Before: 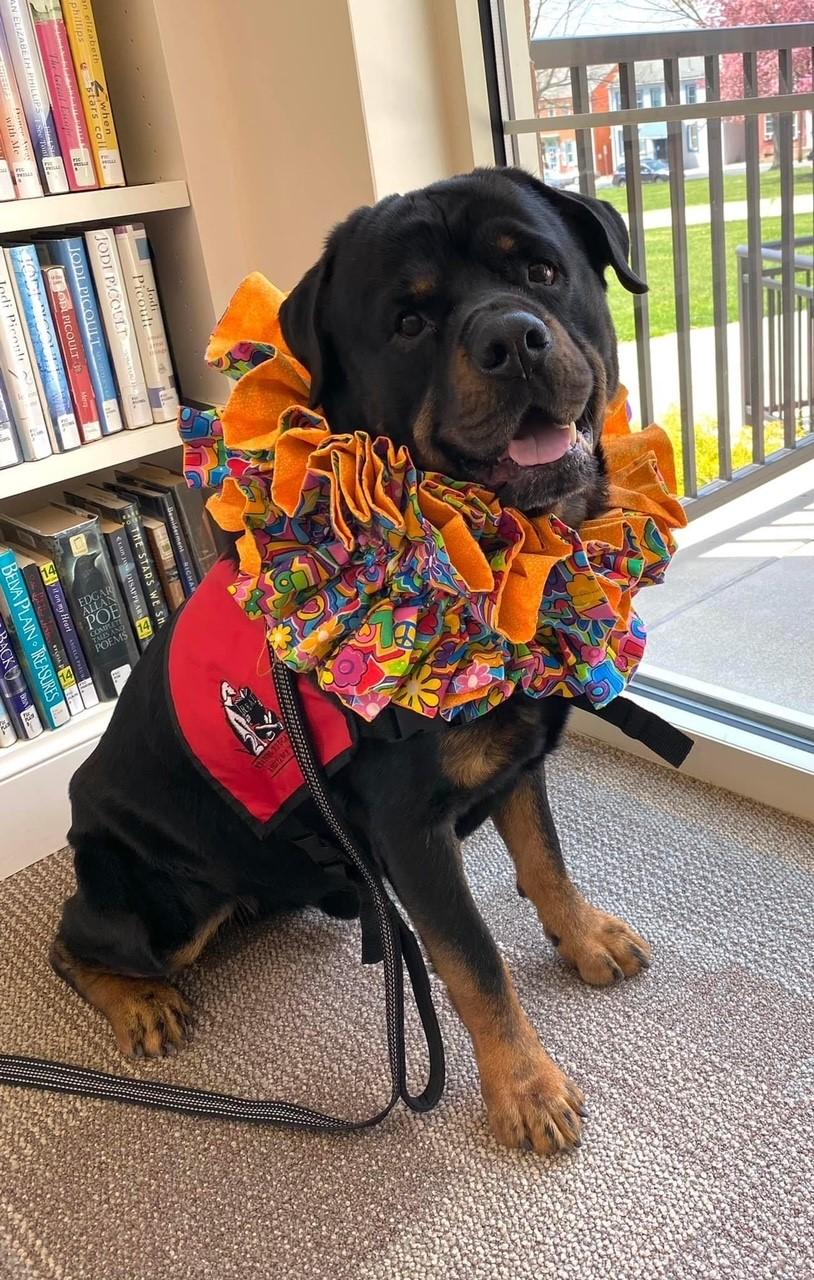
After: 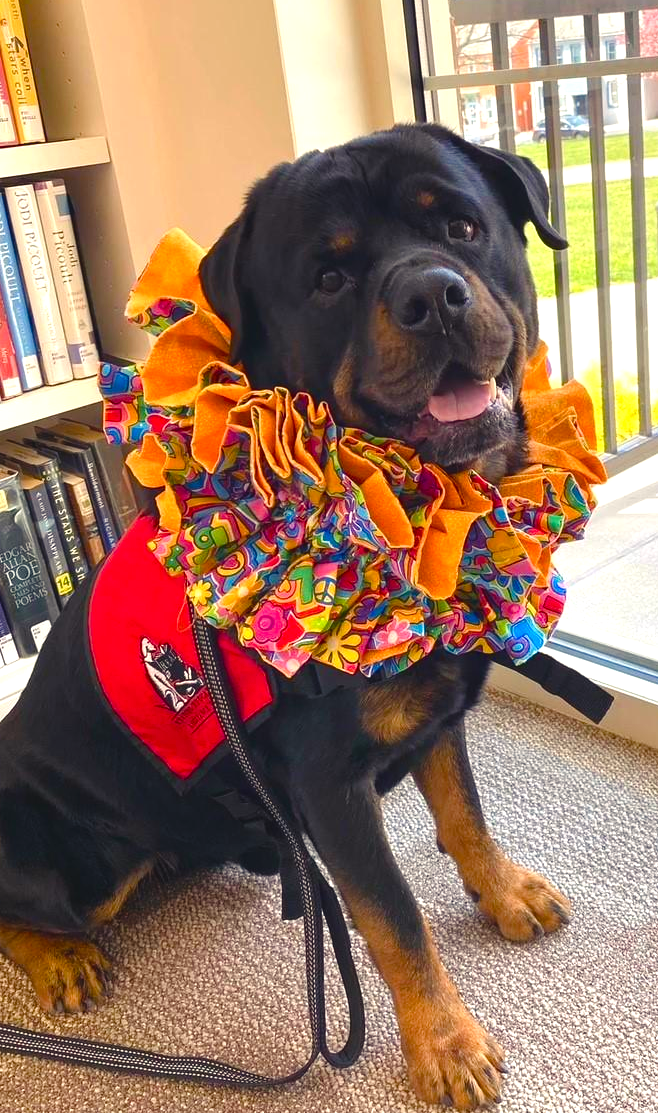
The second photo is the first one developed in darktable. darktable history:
color balance rgb: shadows lift › chroma 3%, shadows lift › hue 280.8°, power › hue 330°, highlights gain › chroma 3%, highlights gain › hue 75.6°, global offset › luminance 0.7%, perceptual saturation grading › global saturation 20%, perceptual saturation grading › highlights -25%, perceptual saturation grading › shadows 50%, global vibrance 20.33%
exposure: black level correction 0, exposure 0.5 EV, compensate highlight preservation false
crop: left 9.929%, top 3.475%, right 9.188%, bottom 9.529%
